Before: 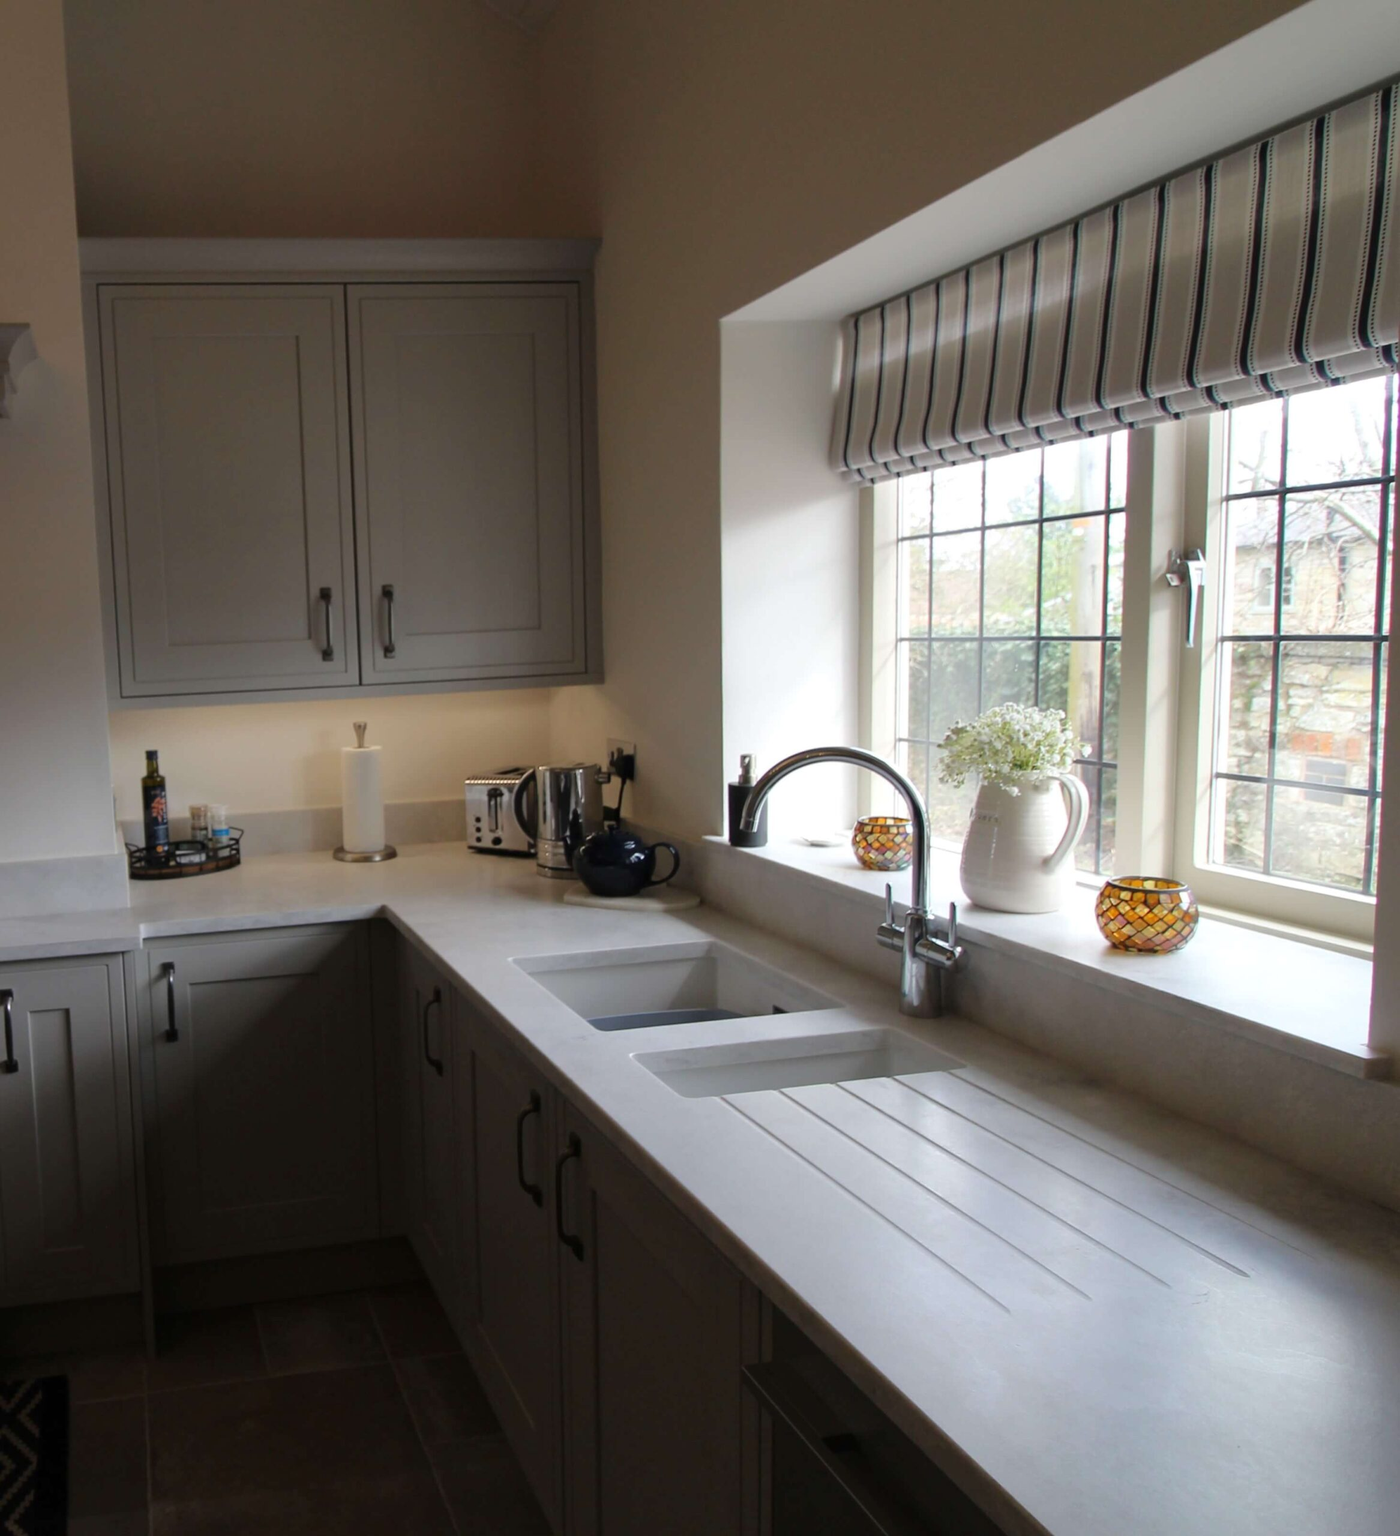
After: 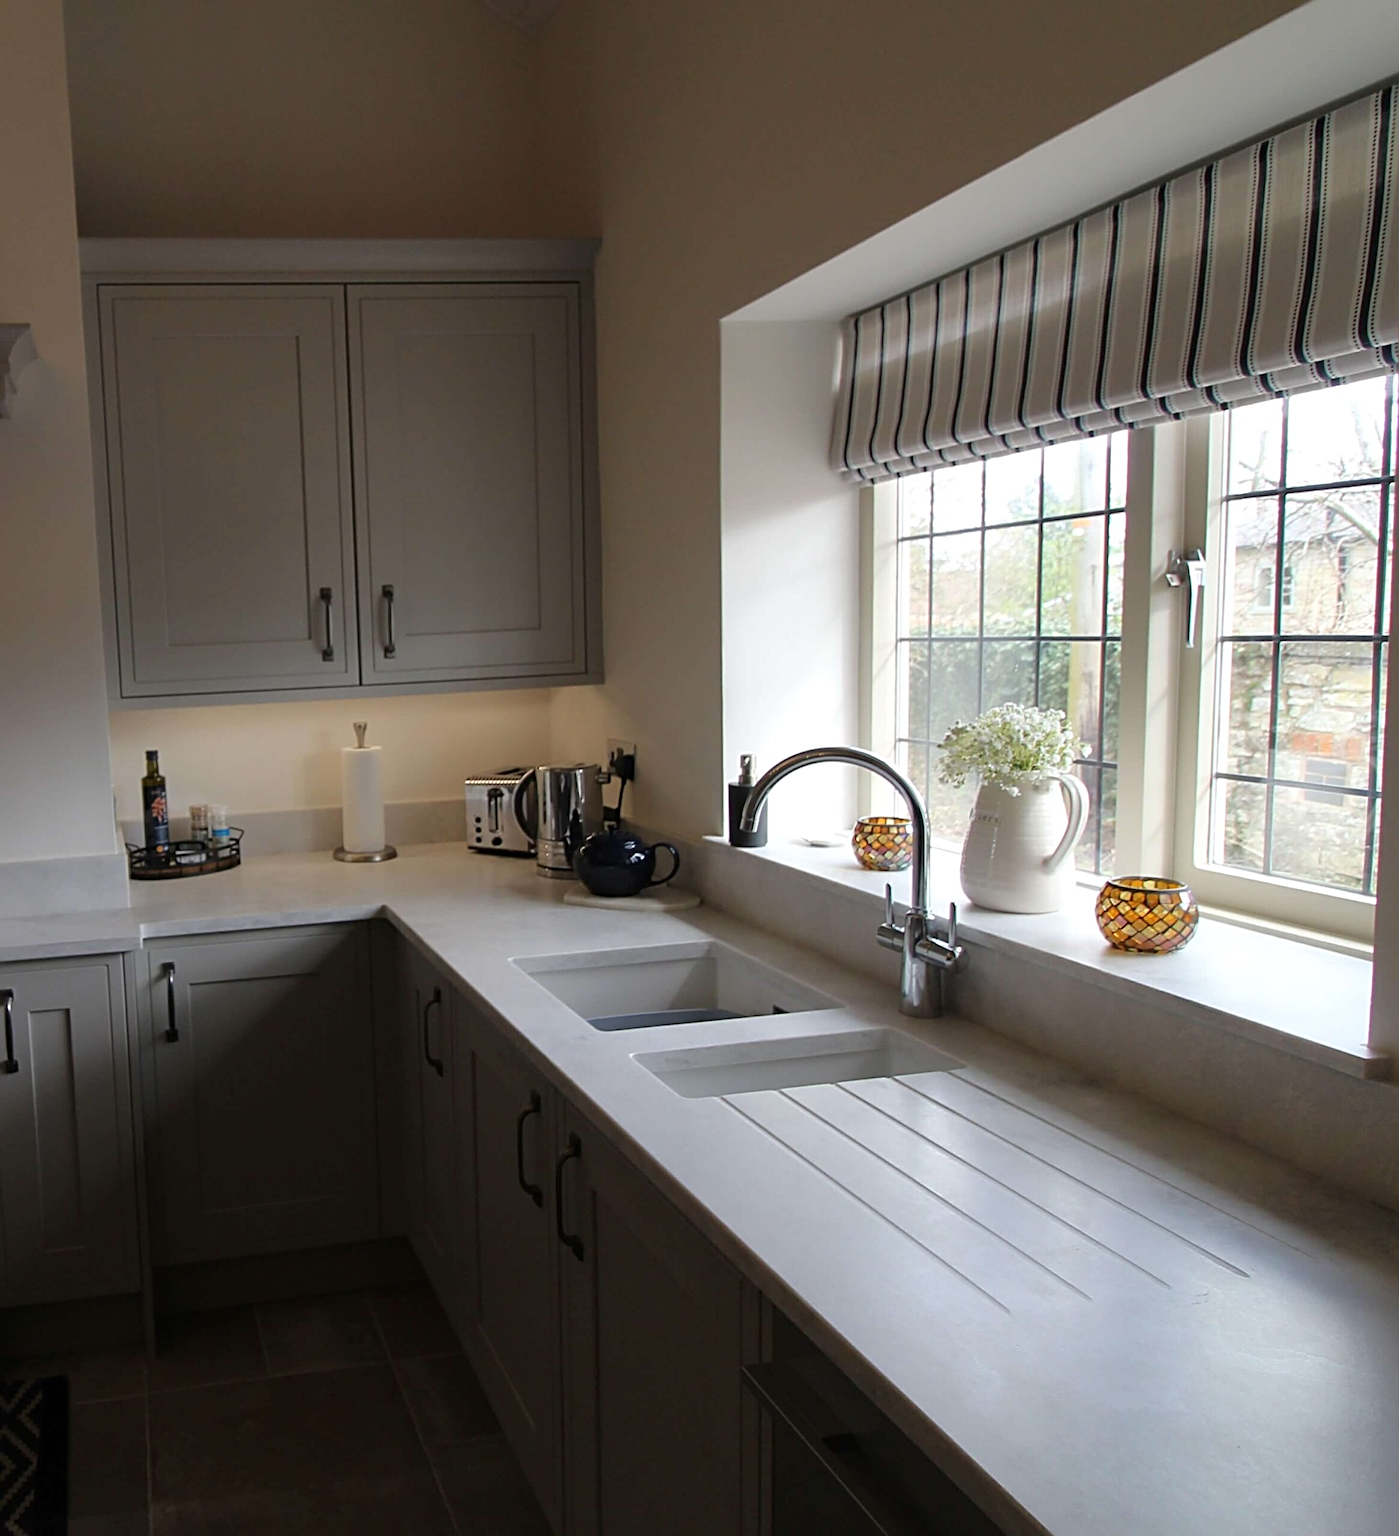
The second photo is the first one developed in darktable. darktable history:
sharpen: radius 3.972
